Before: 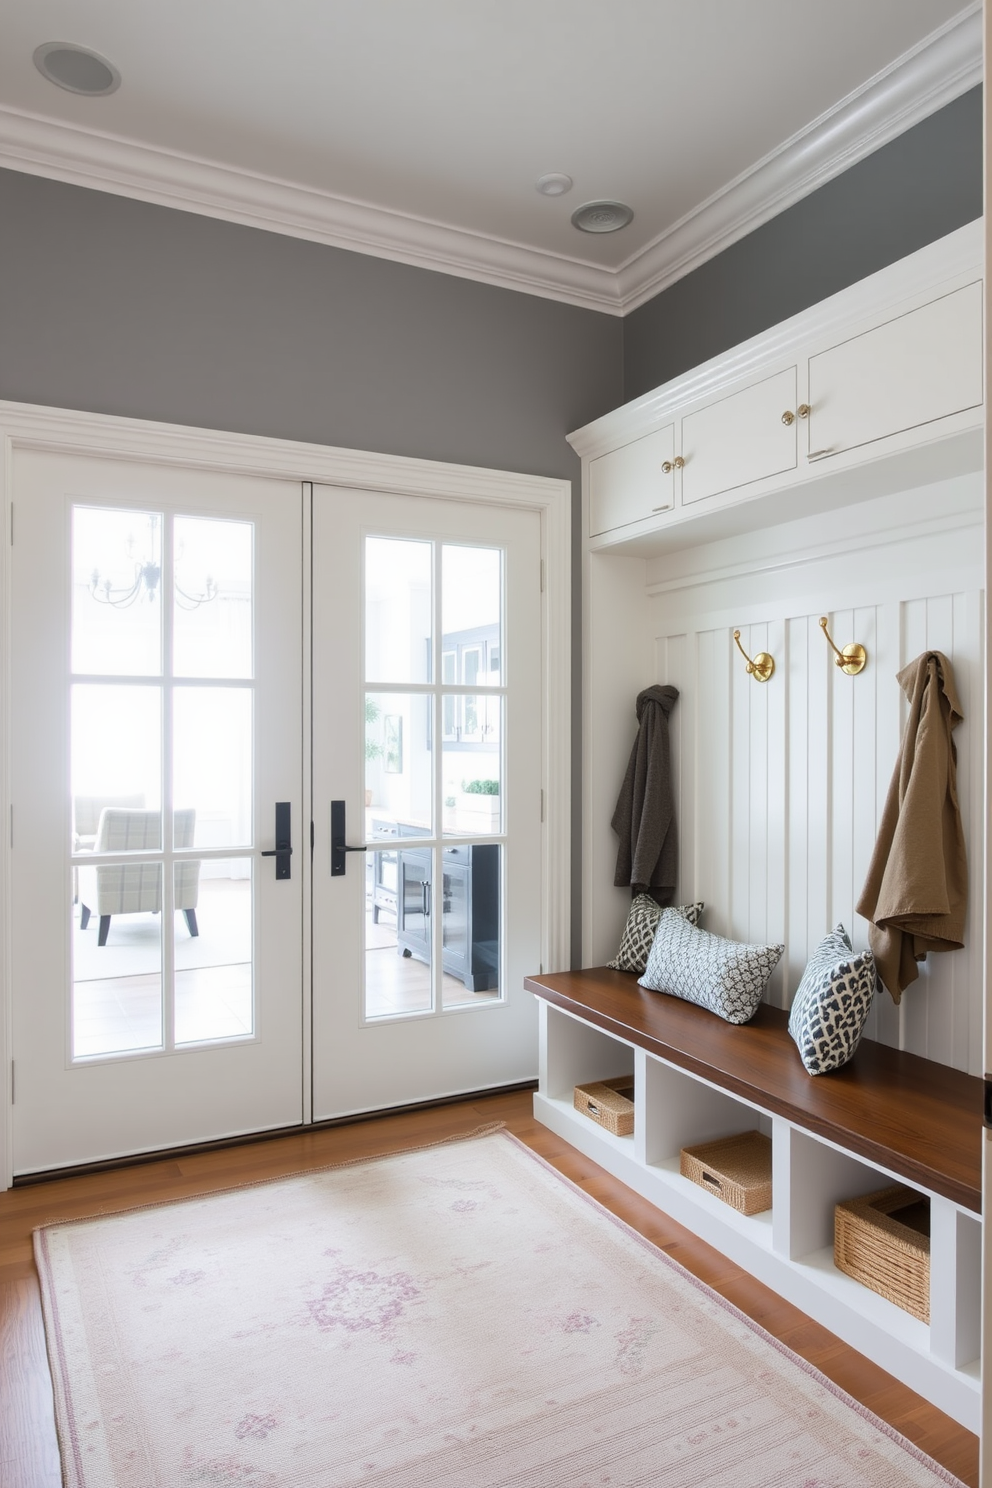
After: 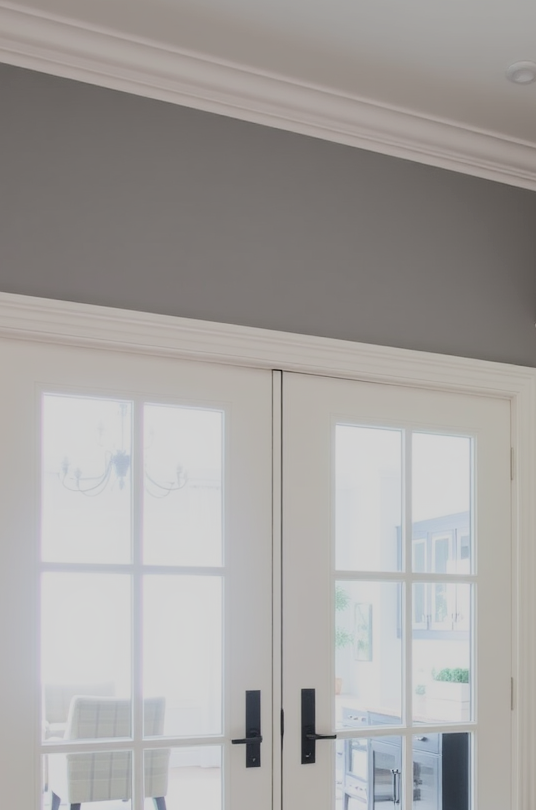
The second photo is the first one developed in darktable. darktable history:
filmic rgb: black relative exposure -7.65 EV, white relative exposure 4.56 EV, hardness 3.61, color science v6 (2022)
crop and rotate: left 3.034%, top 7.558%, right 42.843%, bottom 37.953%
